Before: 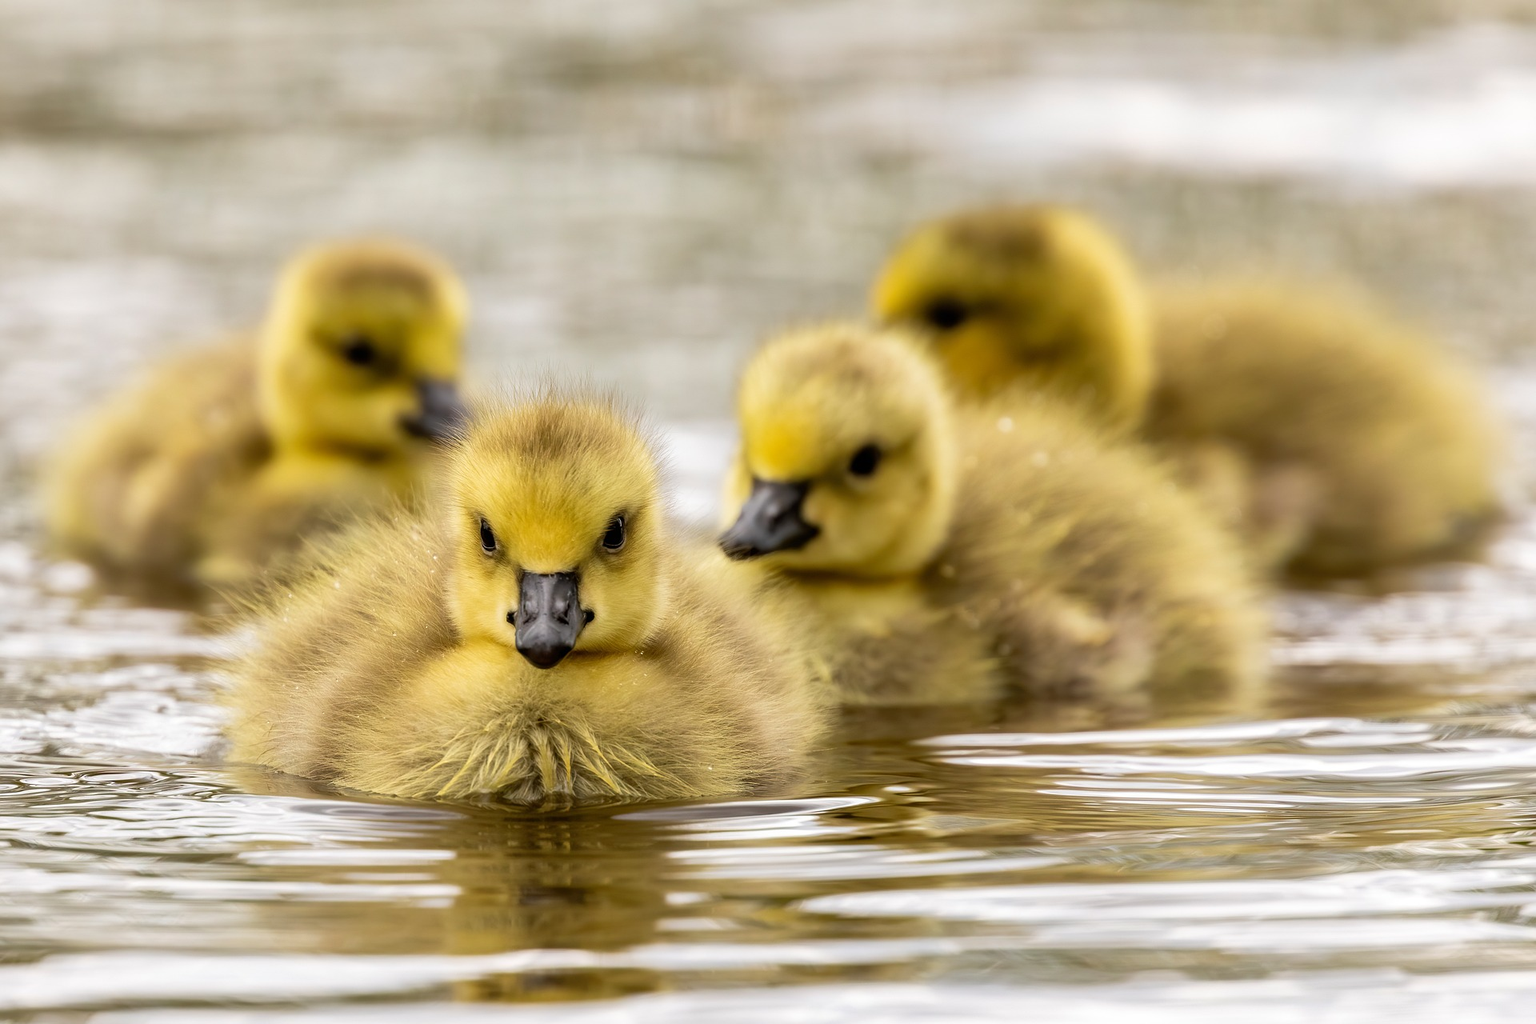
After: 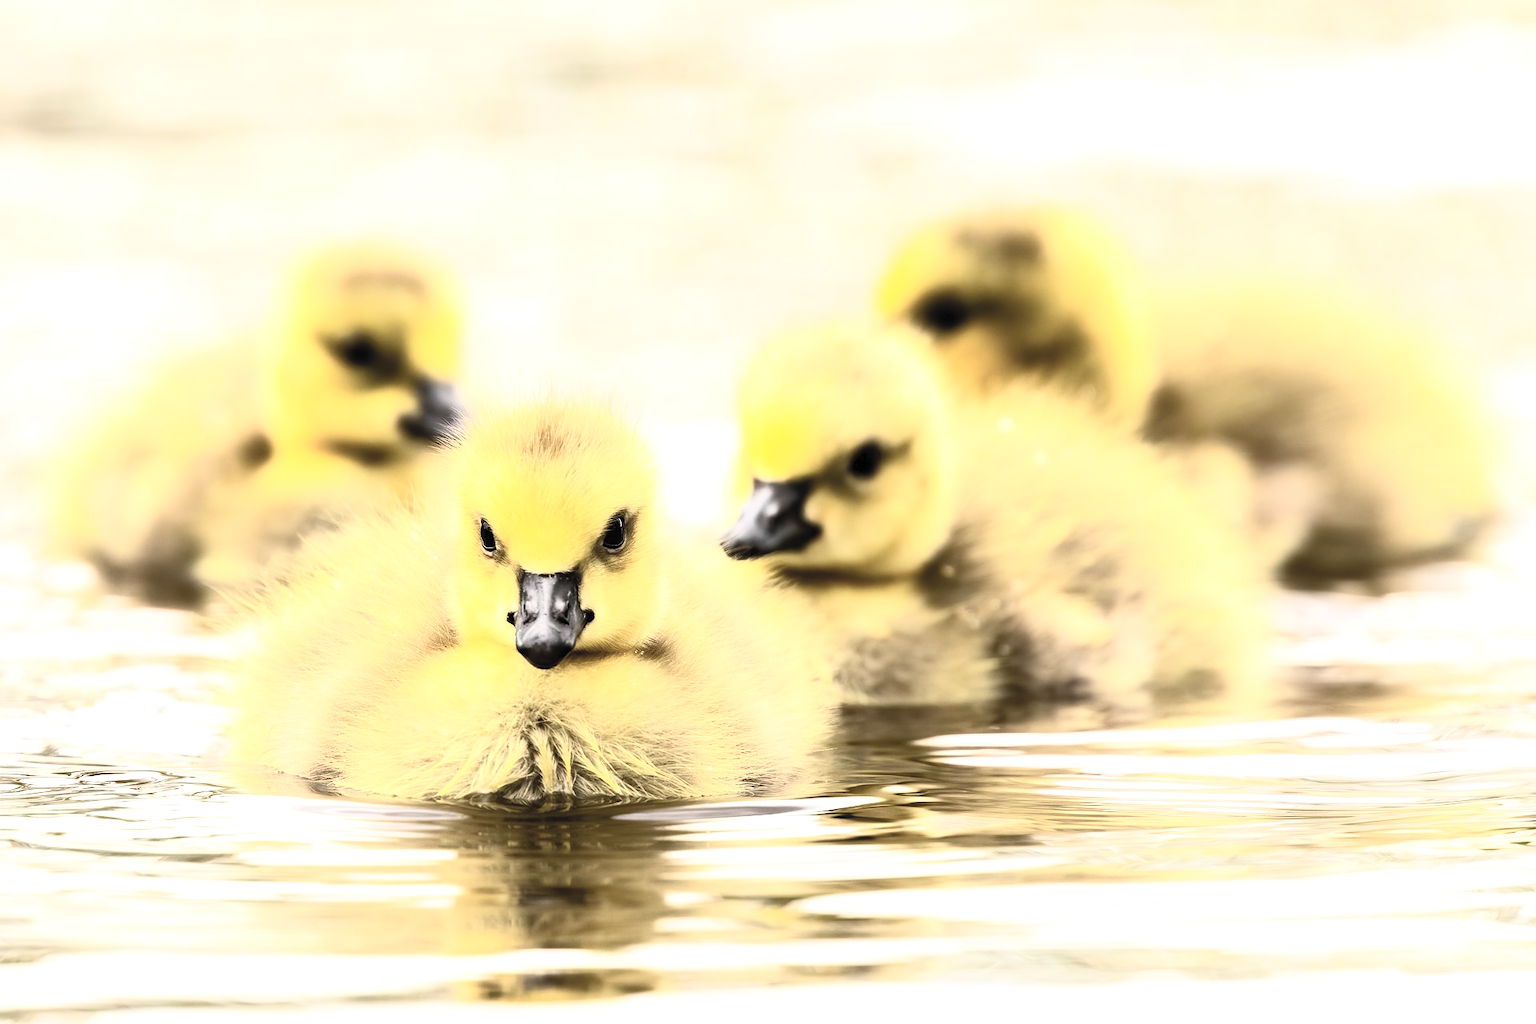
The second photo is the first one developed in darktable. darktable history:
contrast brightness saturation: contrast 0.428, brightness 0.549, saturation -0.182
tone equalizer: -8 EV -1.1 EV, -7 EV -1.05 EV, -6 EV -0.836 EV, -5 EV -0.597 EV, -3 EV 0.559 EV, -2 EV 0.878 EV, -1 EV 0.991 EV, +0 EV 1.06 EV, smoothing diameter 2.01%, edges refinement/feathering 20.23, mask exposure compensation -1.57 EV, filter diffusion 5
